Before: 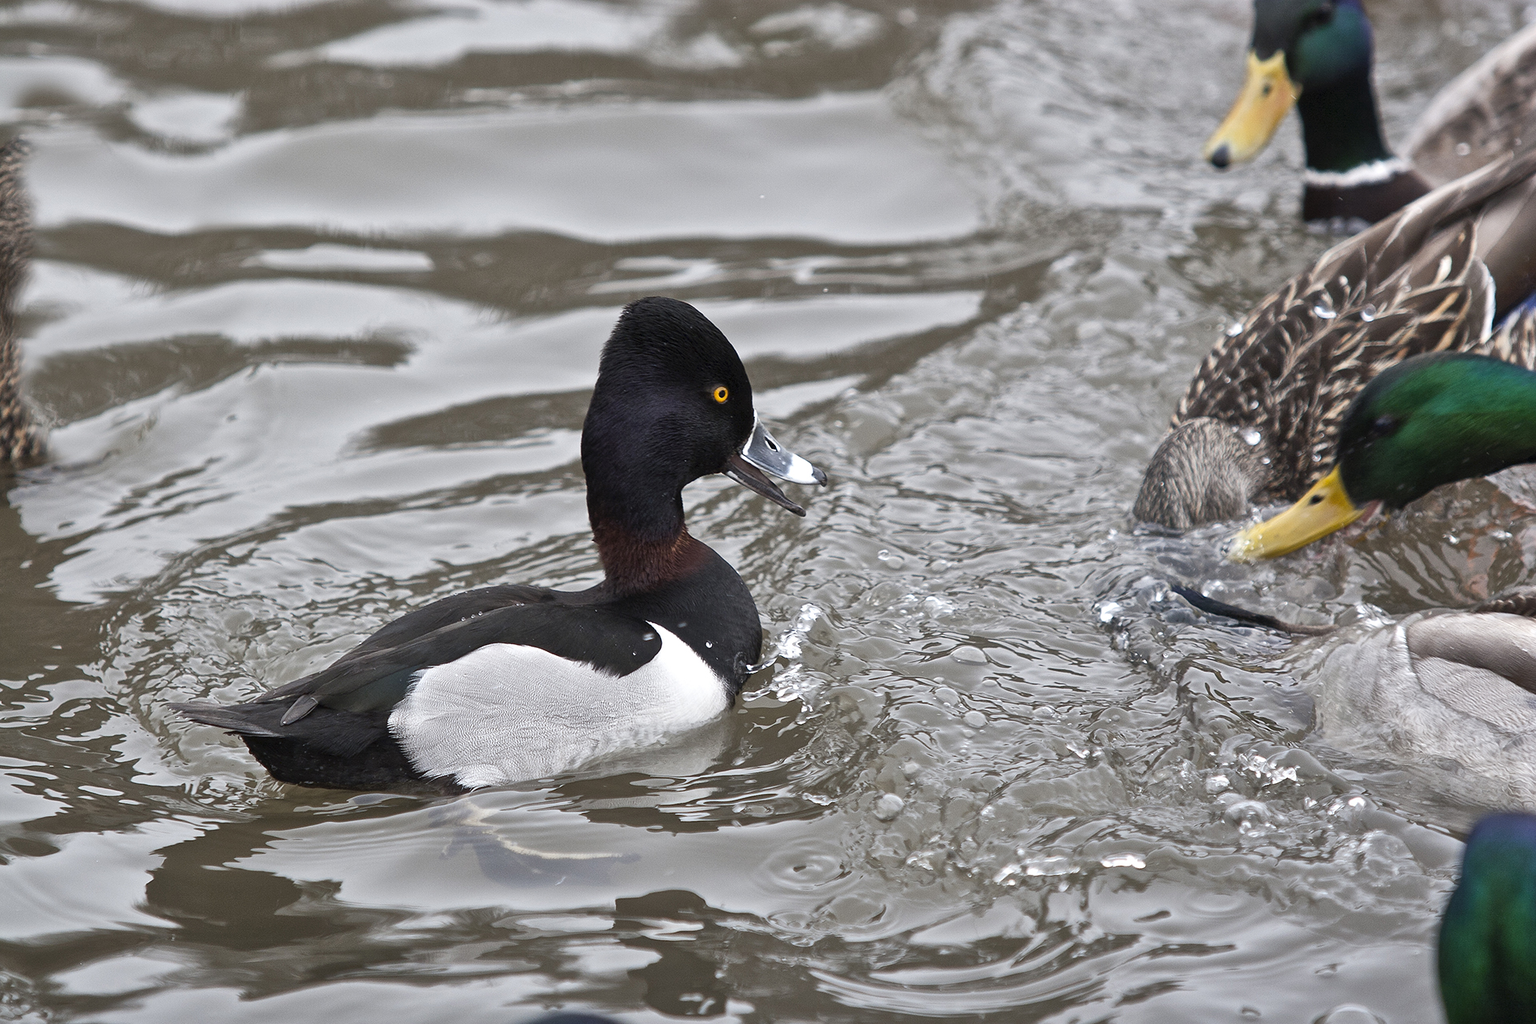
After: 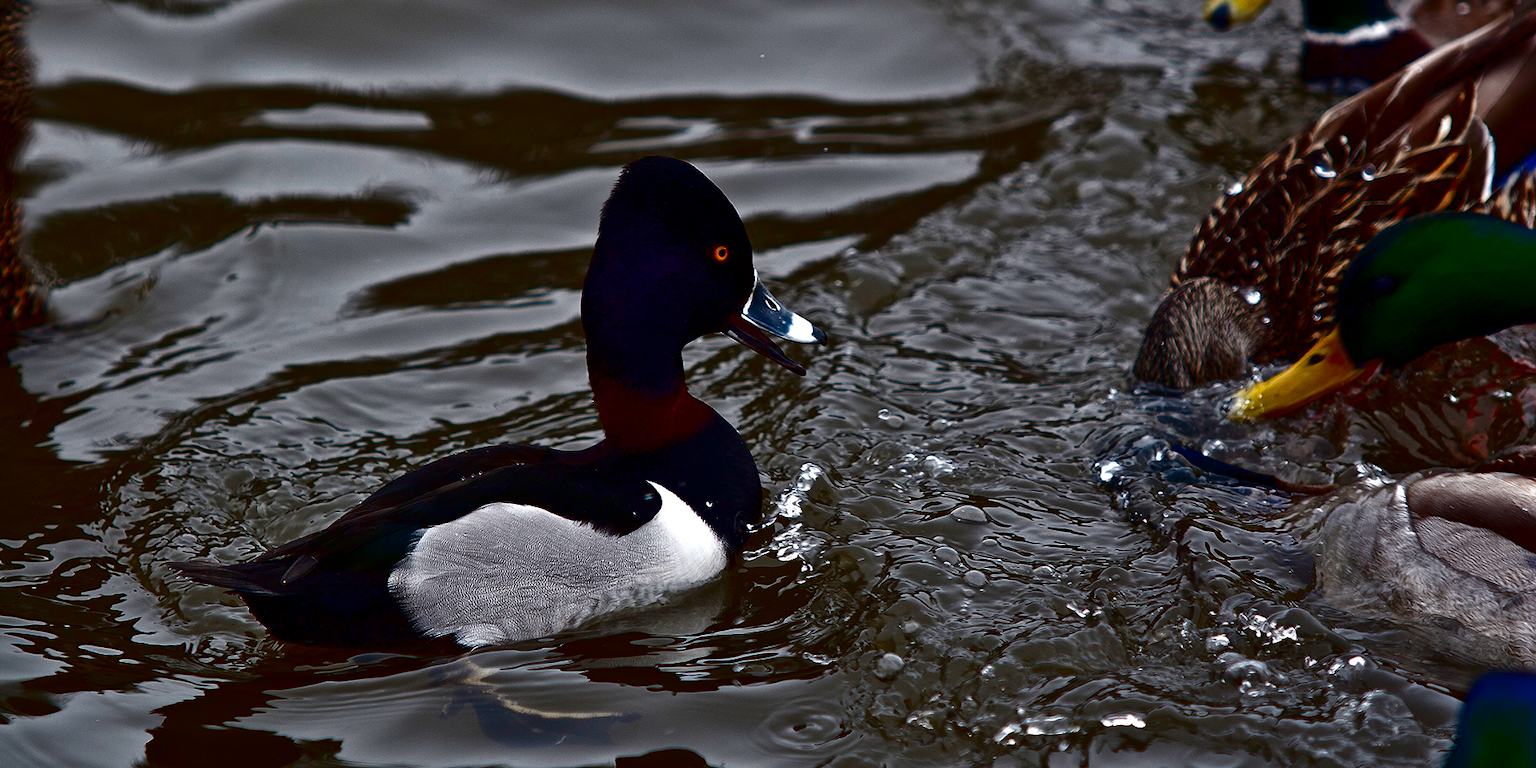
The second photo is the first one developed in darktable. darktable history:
contrast brightness saturation: brightness -1, saturation 1
crop: top 13.819%, bottom 11.169%
